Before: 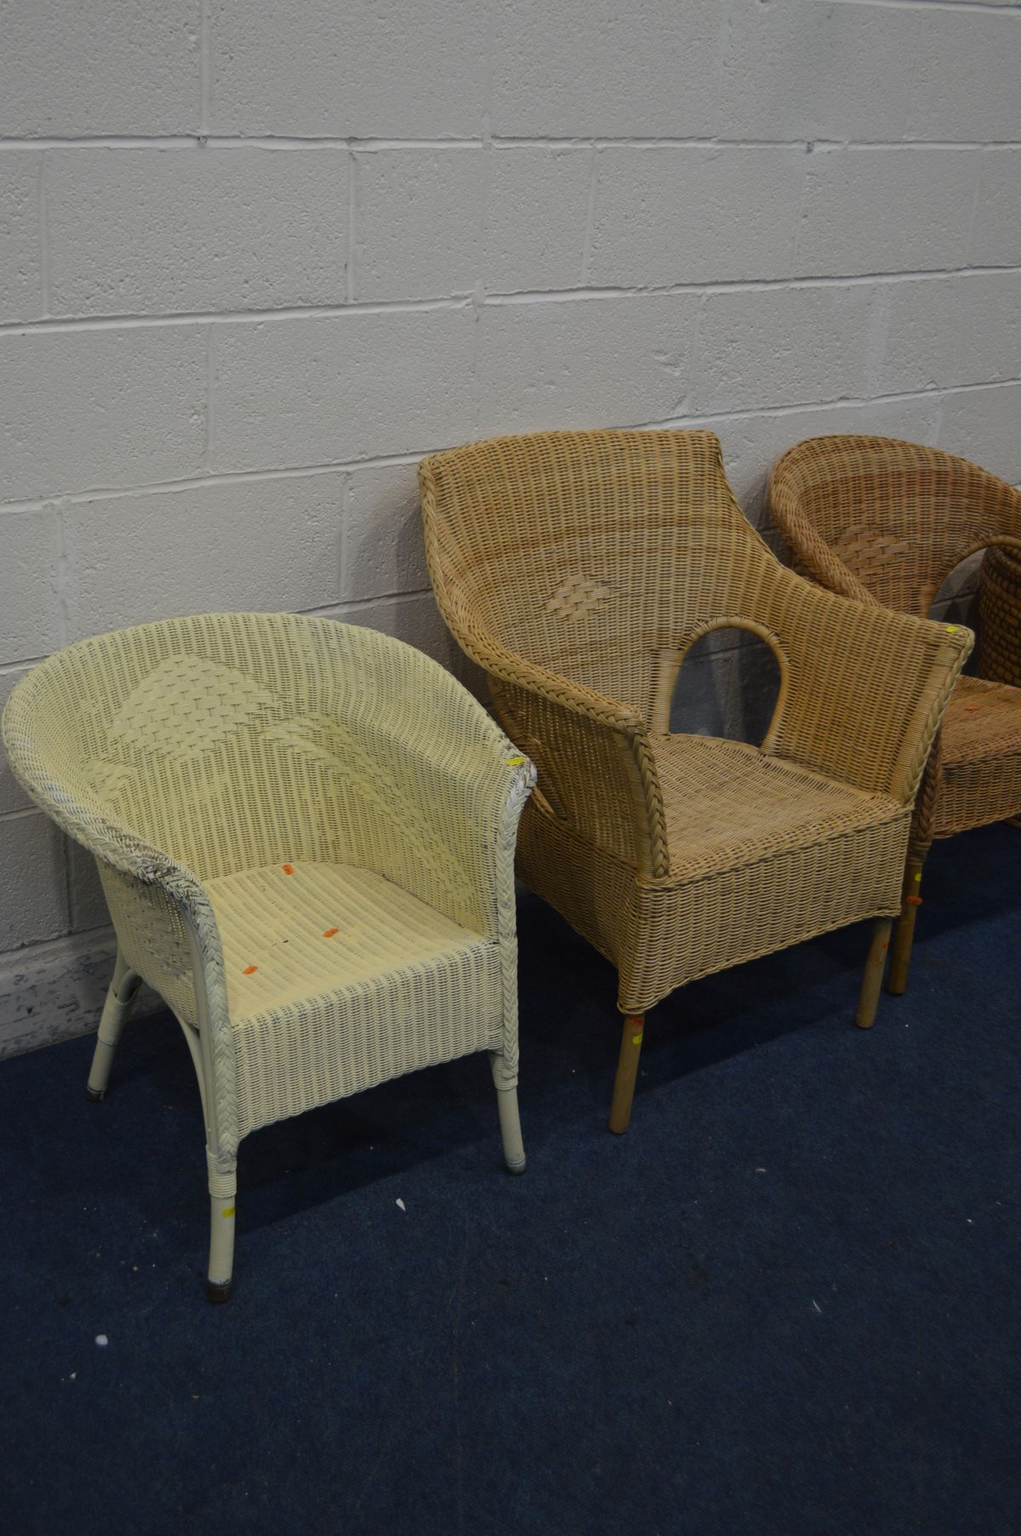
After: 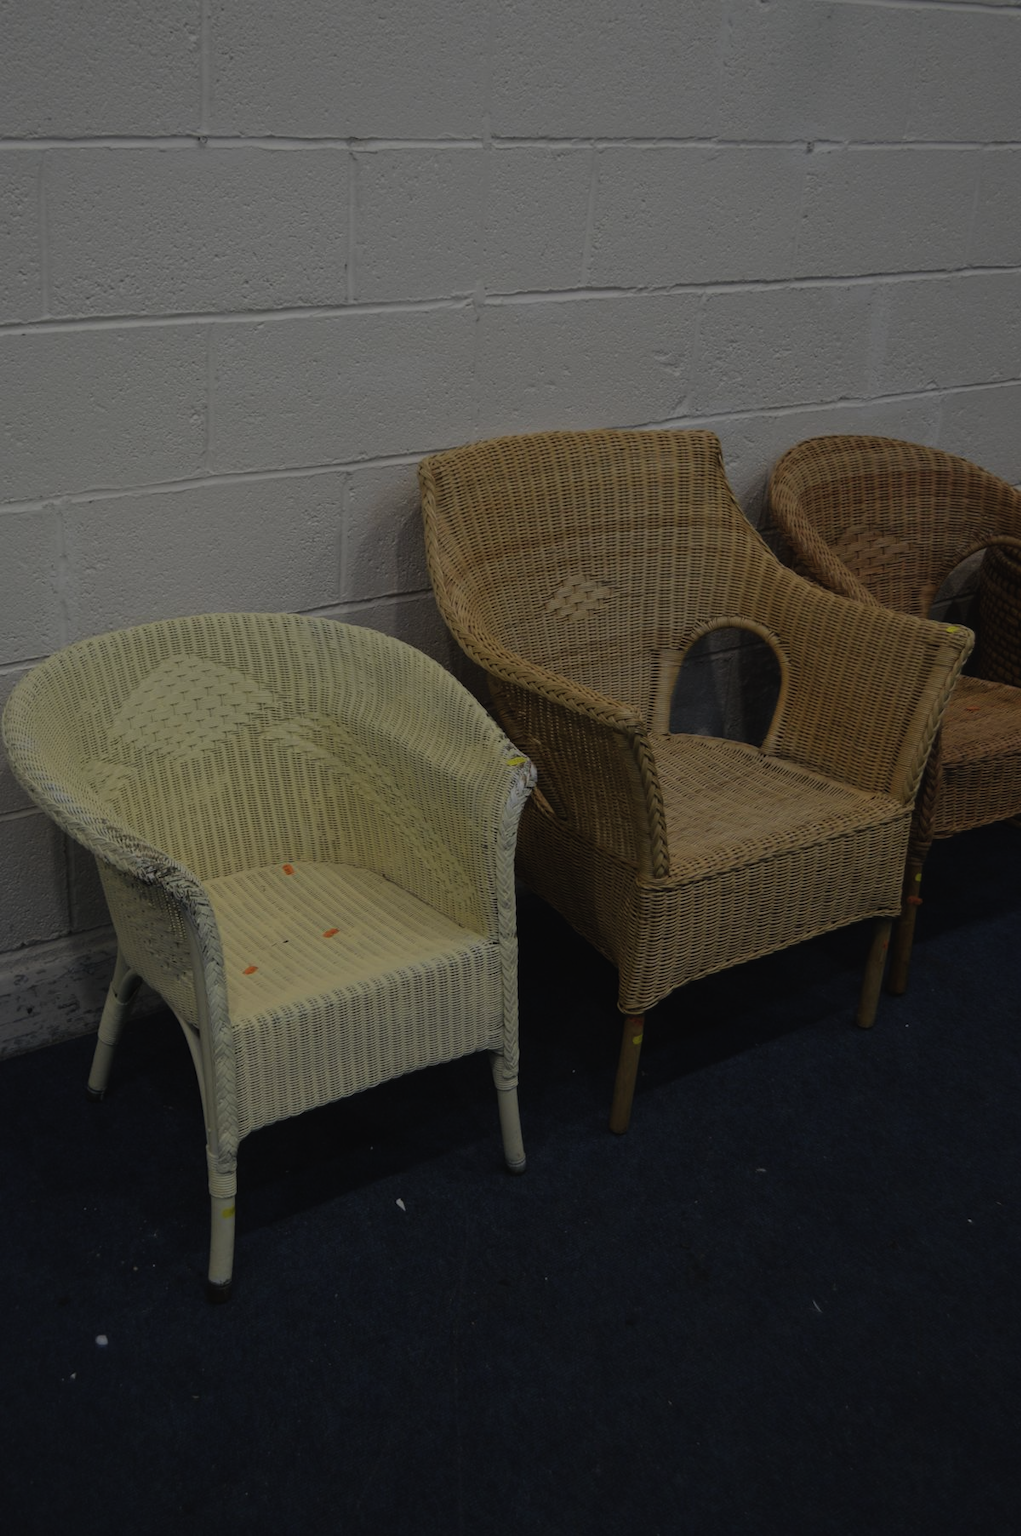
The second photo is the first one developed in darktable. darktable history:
filmic rgb: black relative exposure -11.99 EV, white relative exposure 2.81 EV, target black luminance 0%, hardness 8.02, latitude 70.23%, contrast 1.138, highlights saturation mix 11.11%, shadows ↔ highlights balance -0.384%, color science v6 (2022), enable highlight reconstruction true
exposure: black level correction -0.017, exposure -1.029 EV, compensate highlight preservation false
